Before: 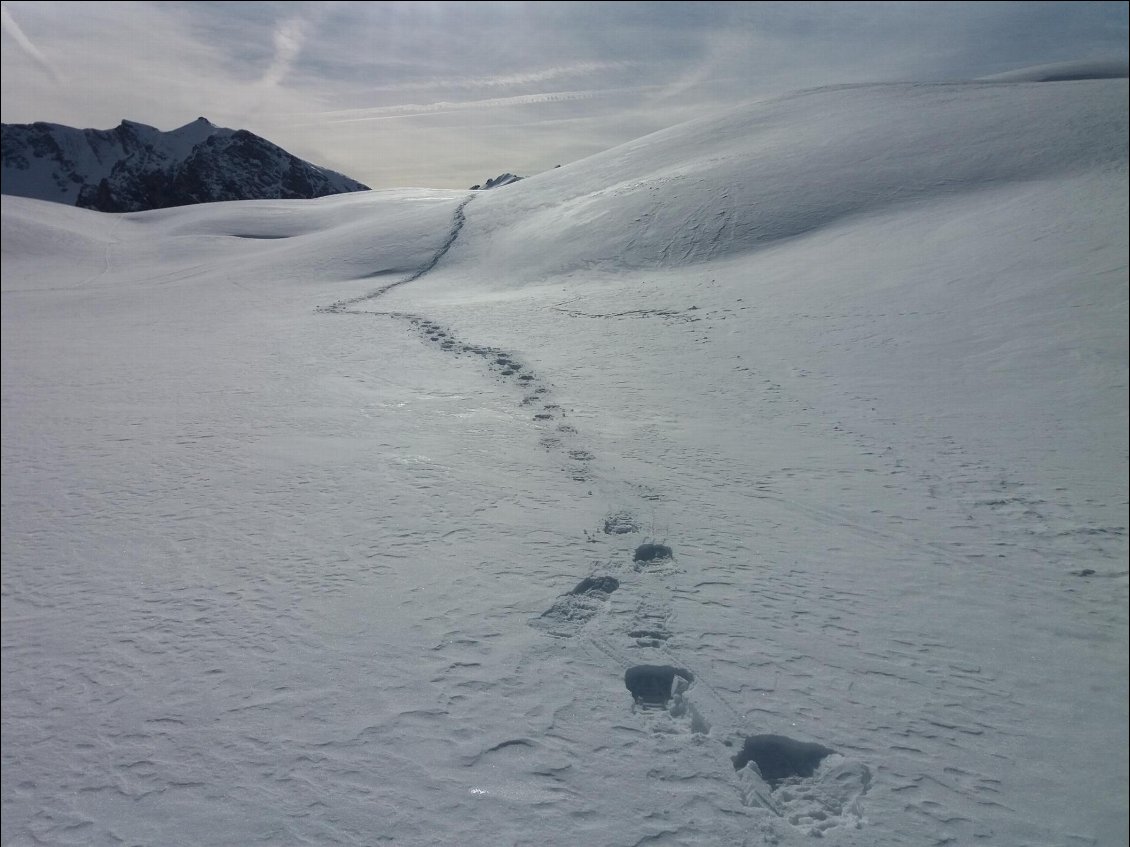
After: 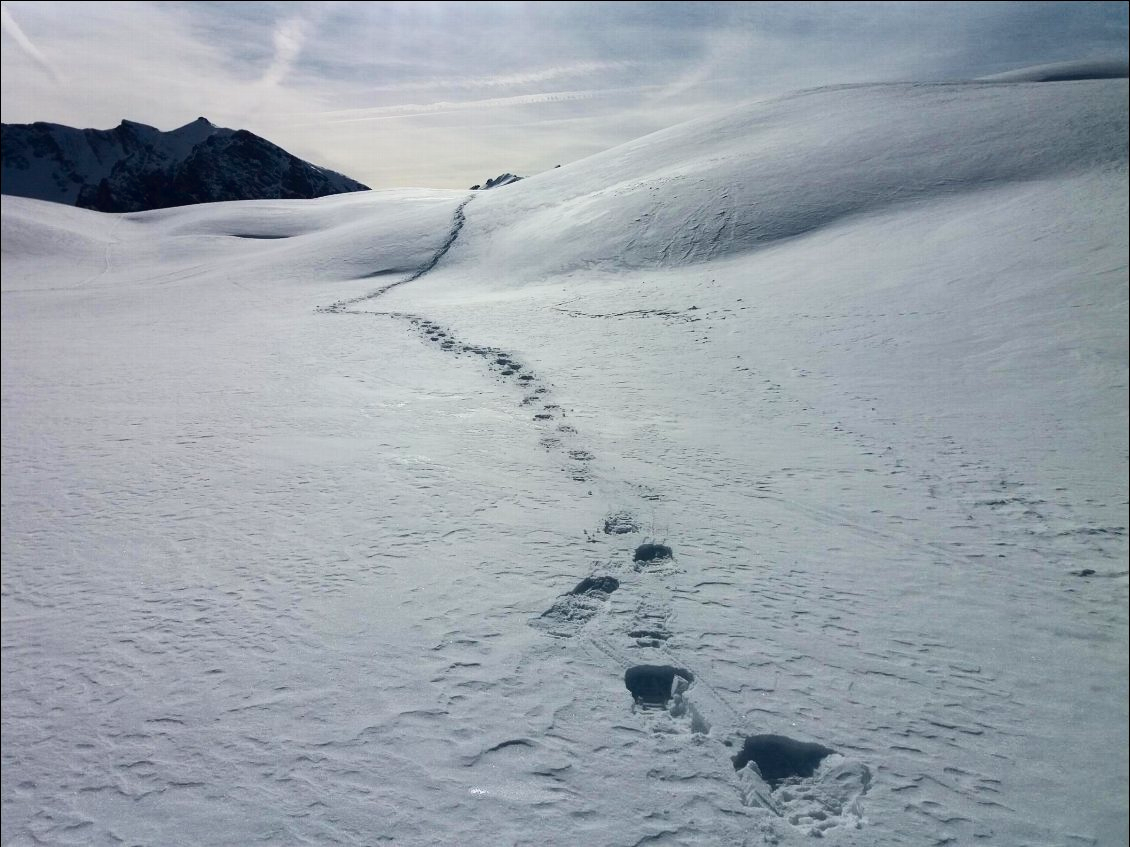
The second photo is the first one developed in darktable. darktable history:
exposure: exposure 0.375 EV, compensate highlight preservation false
filmic rgb: black relative exposure -14.92 EV, white relative exposure 3 EV, target black luminance 0%, hardness 9.2, latitude 98.97%, contrast 0.916, shadows ↔ highlights balance 0.512%, add noise in highlights 0, color science v3 (2019), use custom middle-gray values true, contrast in highlights soft
contrast brightness saturation: contrast 0.307, brightness -0.08, saturation 0.169
